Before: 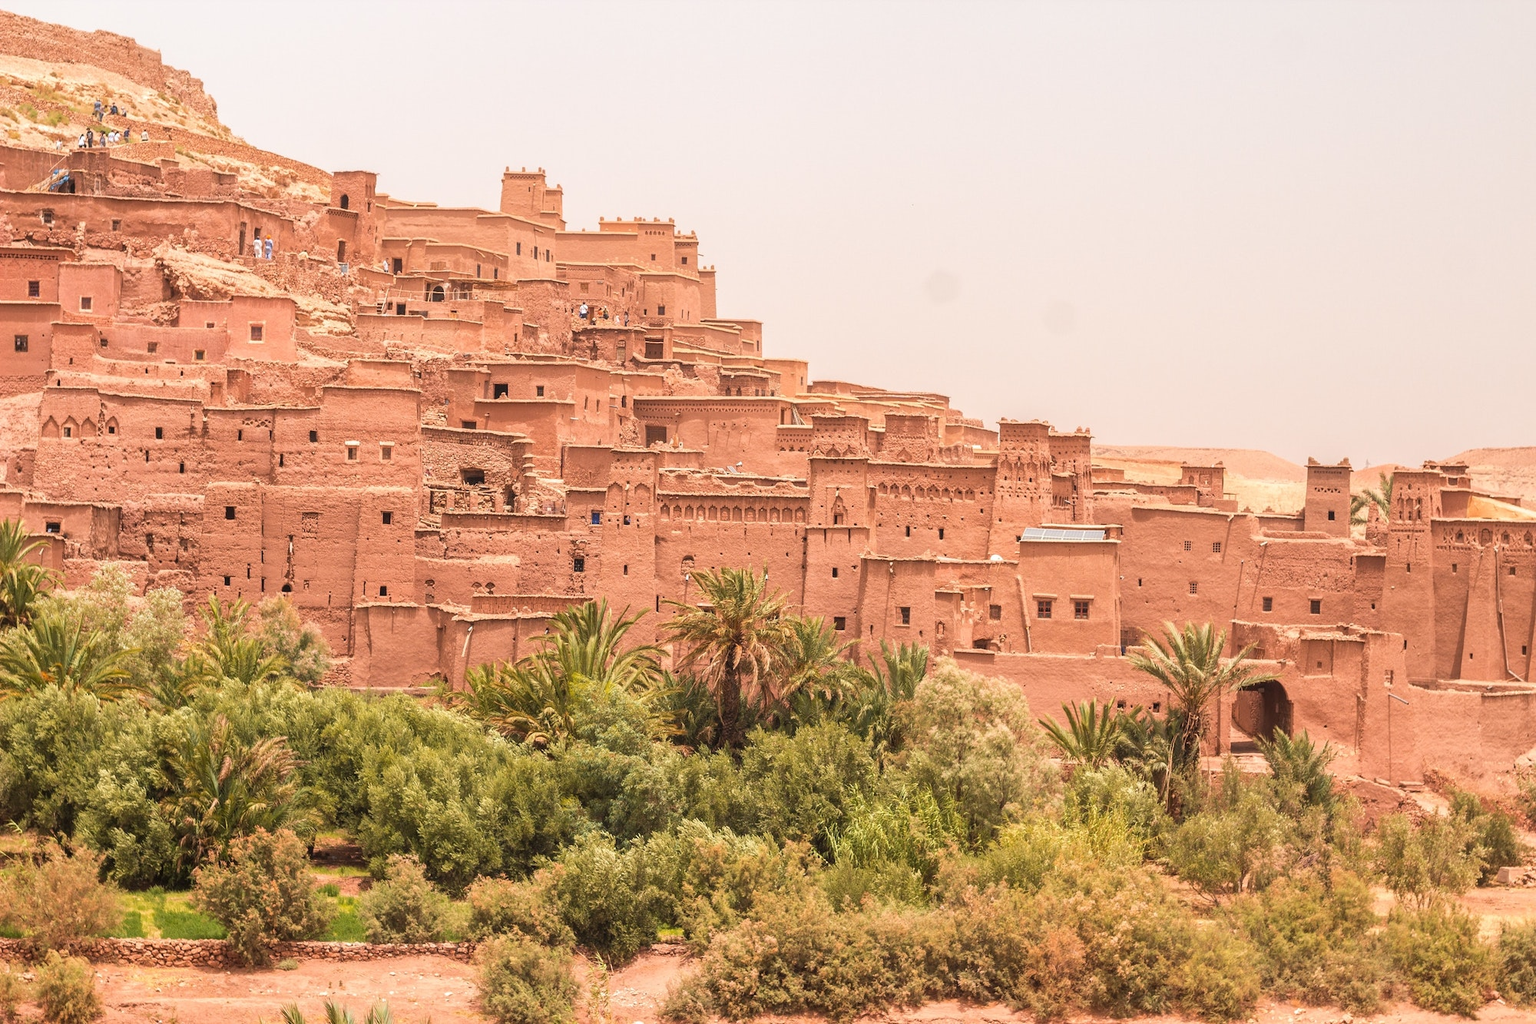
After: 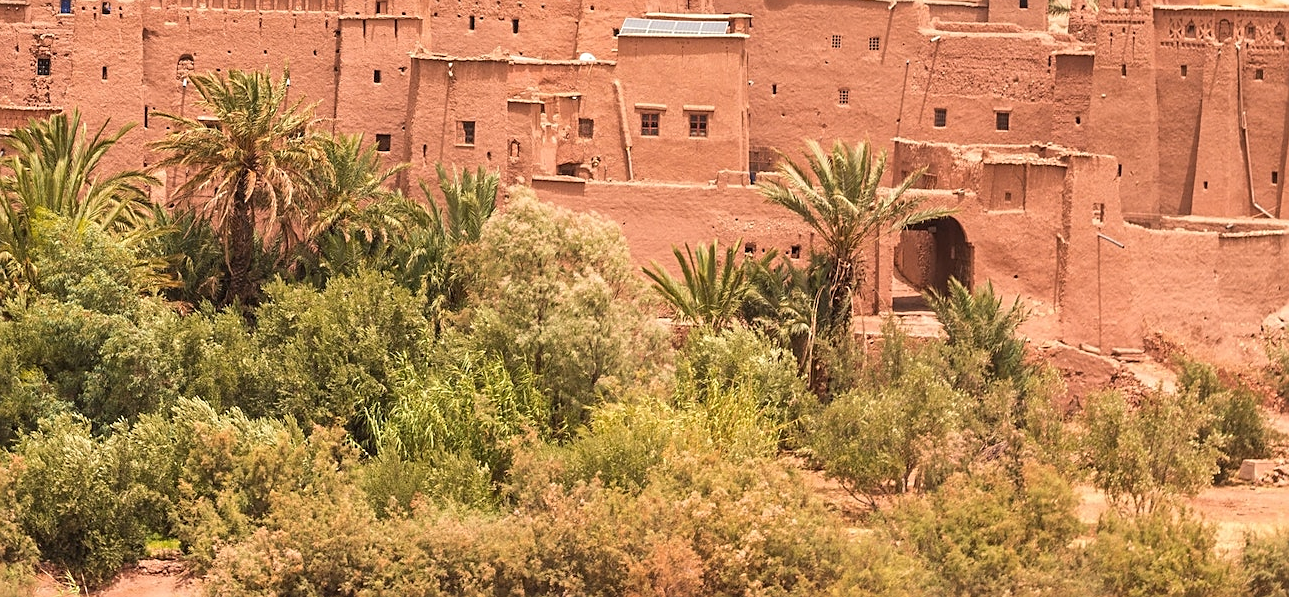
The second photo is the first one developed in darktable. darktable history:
contrast equalizer: y [[0.5 ×6], [0.5 ×6], [0.5, 0.5, 0.501, 0.545, 0.707, 0.863], [0 ×6], [0 ×6]]
sharpen: on, module defaults
crop and rotate: left 35.509%, top 50.238%, bottom 4.934%
